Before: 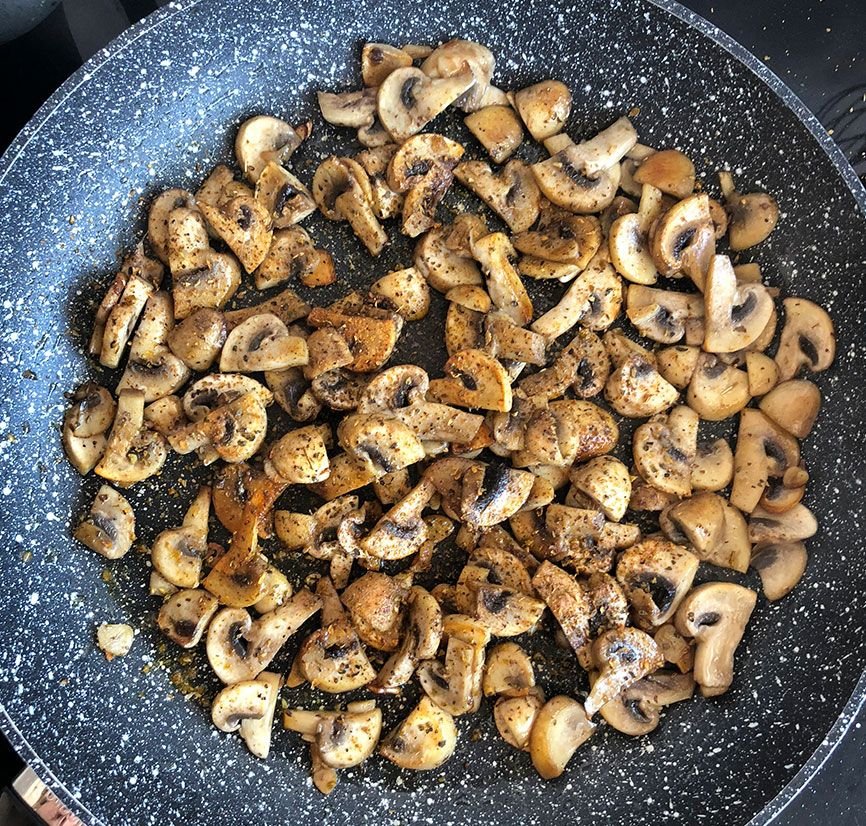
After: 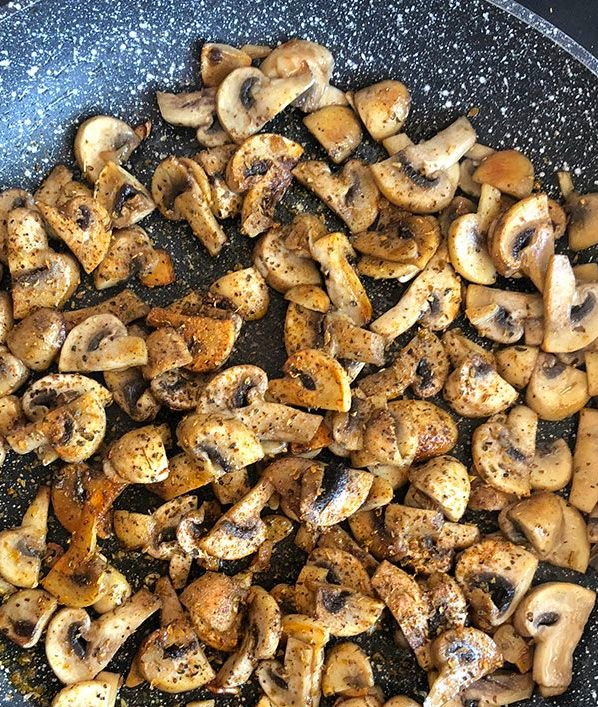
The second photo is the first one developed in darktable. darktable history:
crop: left 18.63%, right 12.311%, bottom 14.401%
contrast brightness saturation: saturation 0.122
shadows and highlights: low approximation 0.01, soften with gaussian
